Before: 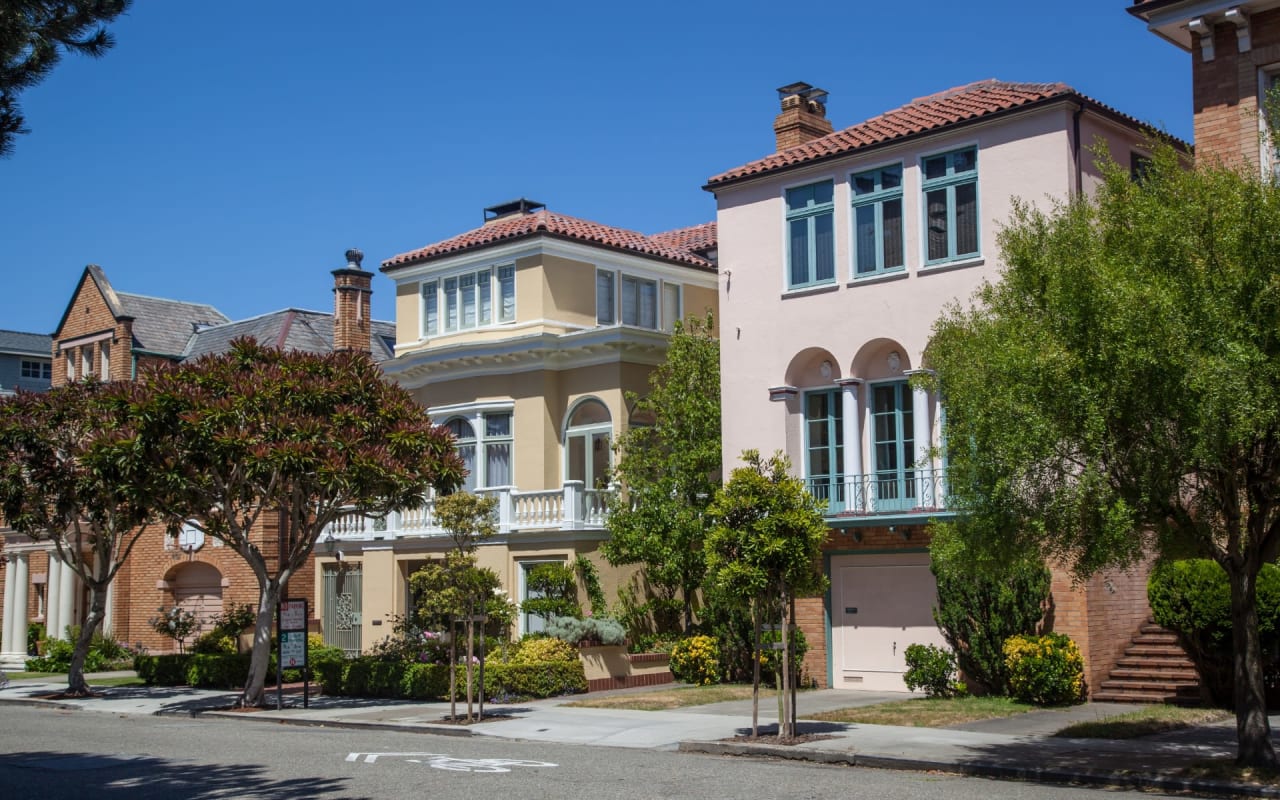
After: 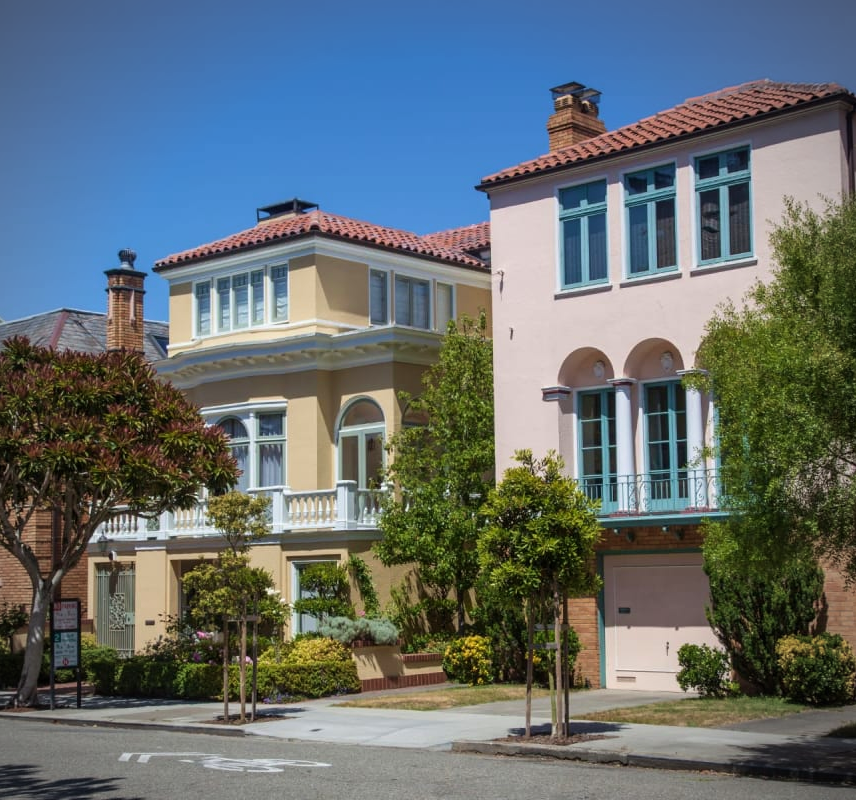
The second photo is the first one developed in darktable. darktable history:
crop and rotate: left 17.753%, right 15.349%
velvia: on, module defaults
vignetting: fall-off radius 61.25%
